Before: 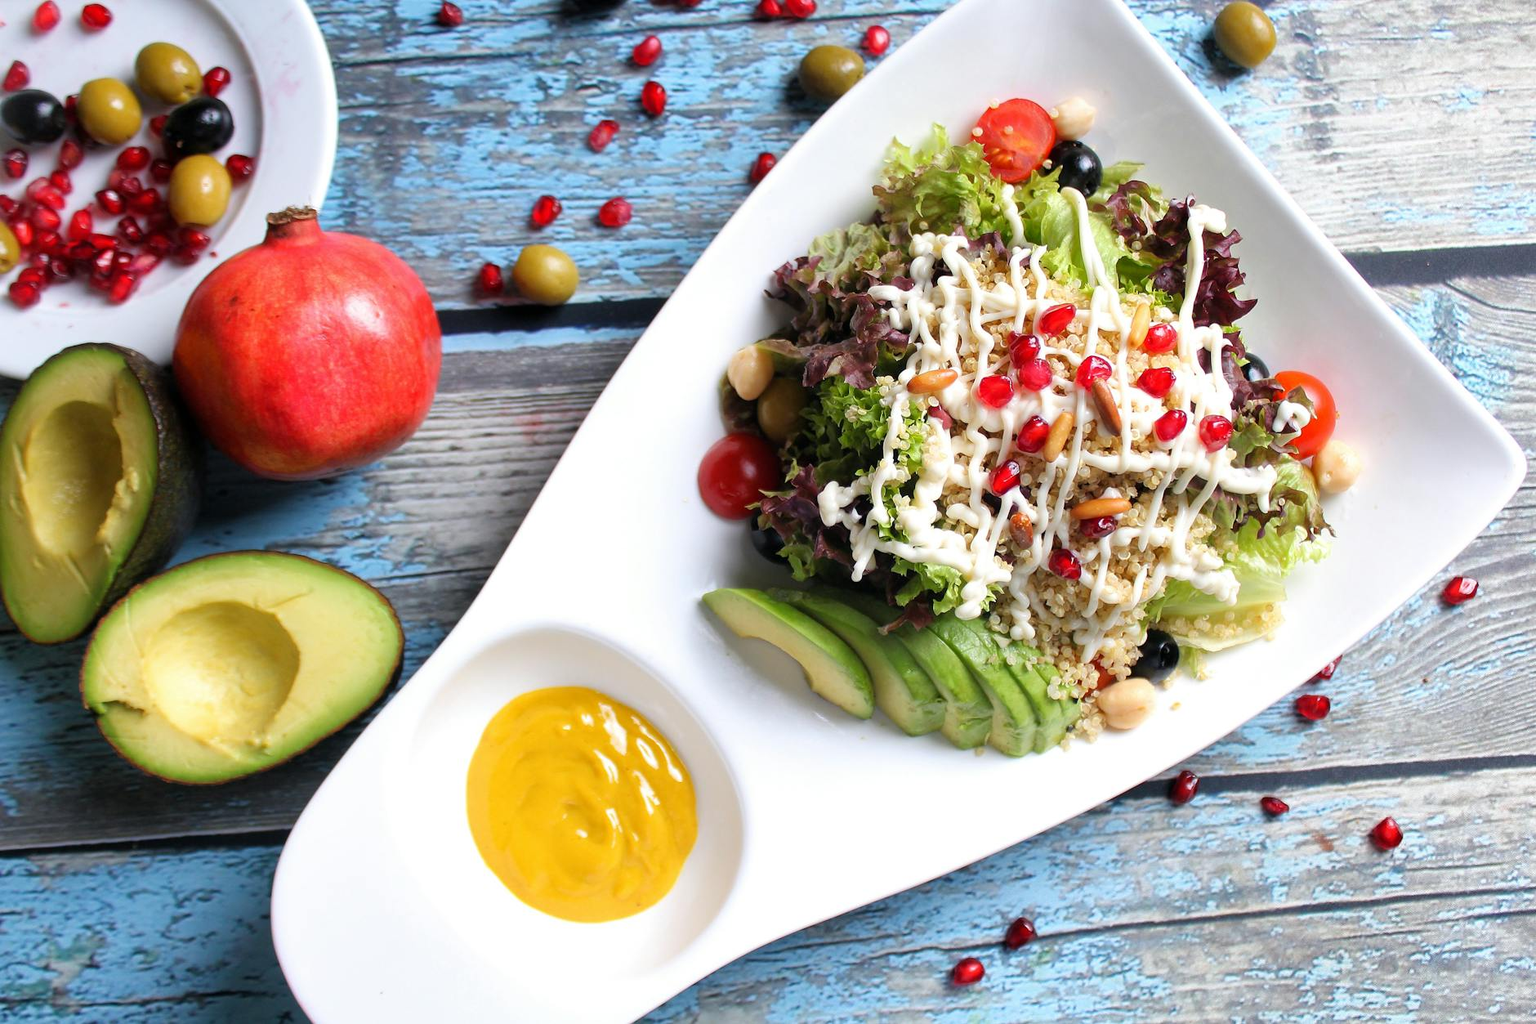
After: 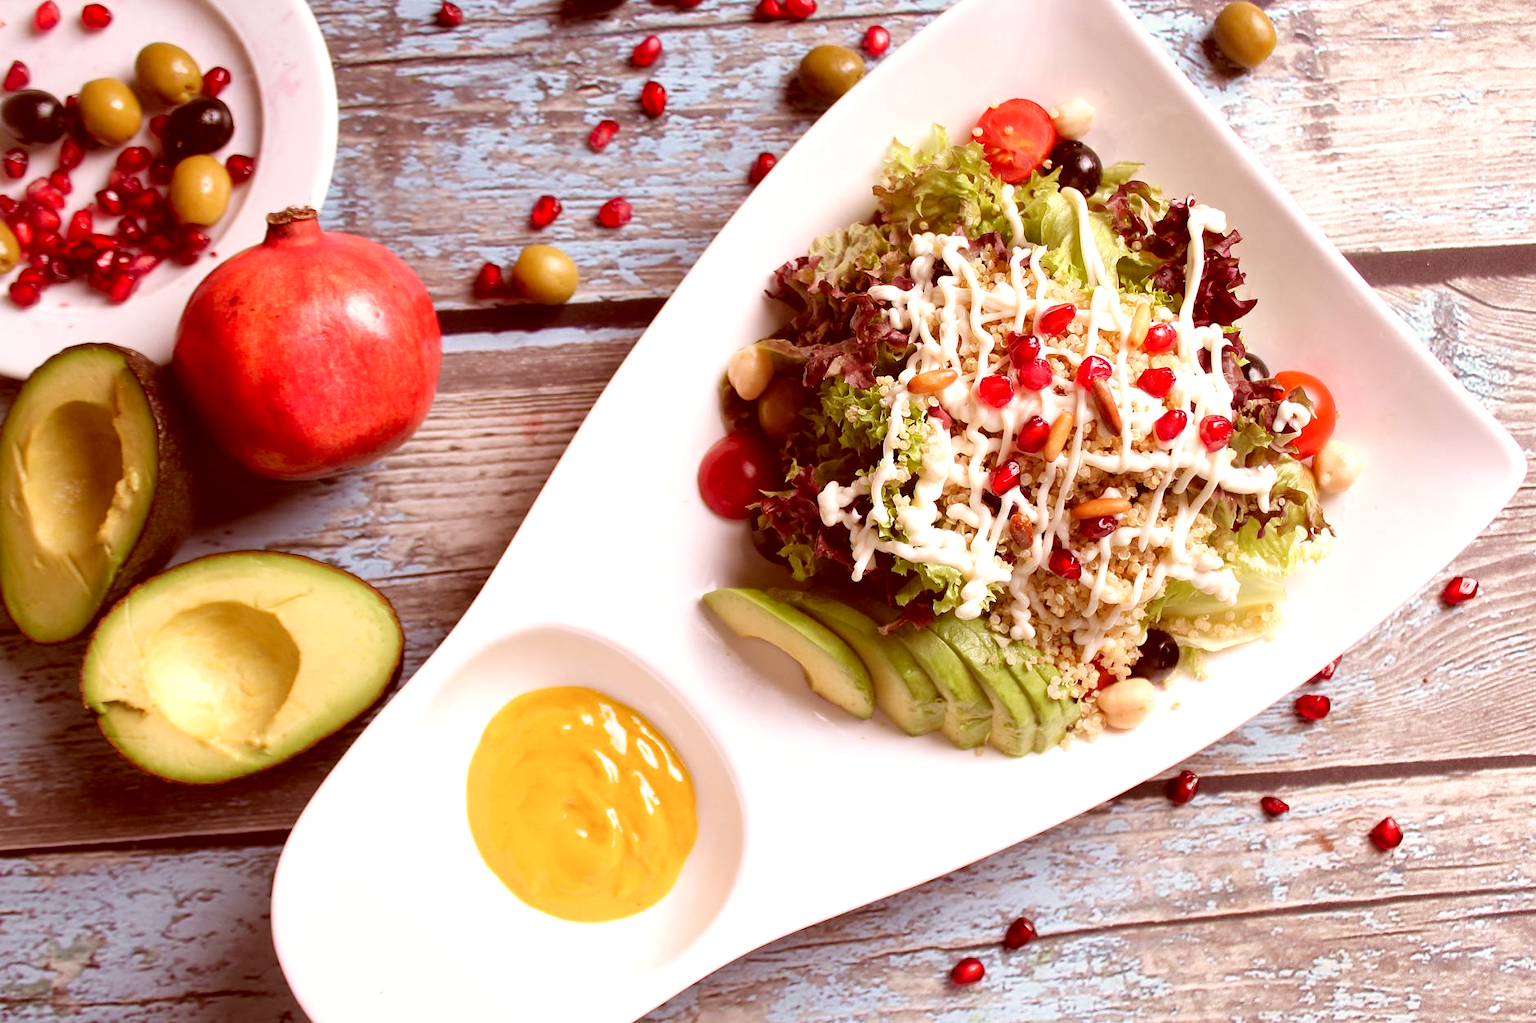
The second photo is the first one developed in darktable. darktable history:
exposure: exposure 0.178 EV, compensate exposure bias true, compensate highlight preservation false
shadows and highlights: radius 331.84, shadows 53.55, highlights -100, compress 94.63%, highlights color adjustment 73.23%, soften with gaussian
color correction: highlights a* 9.03, highlights b* 8.71, shadows a* 40, shadows b* 40, saturation 0.8
